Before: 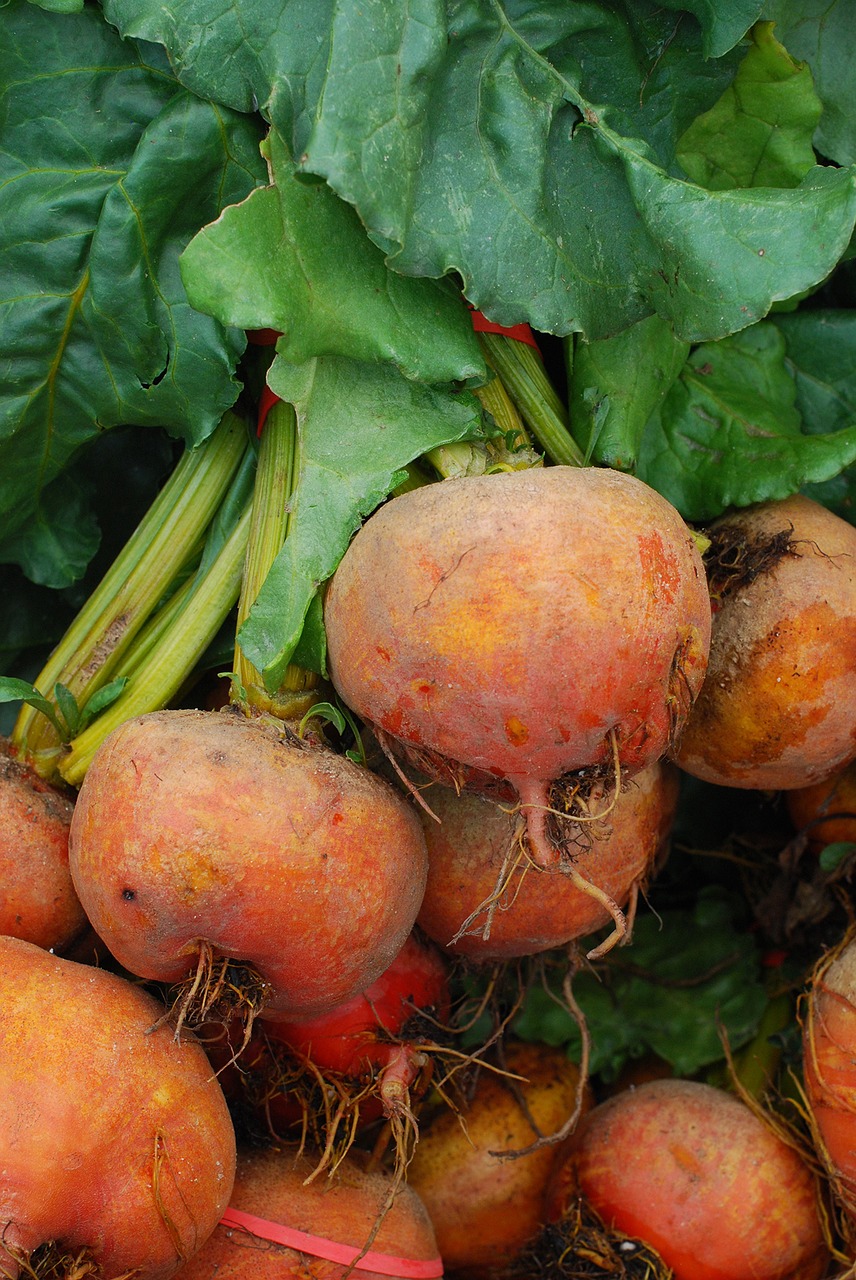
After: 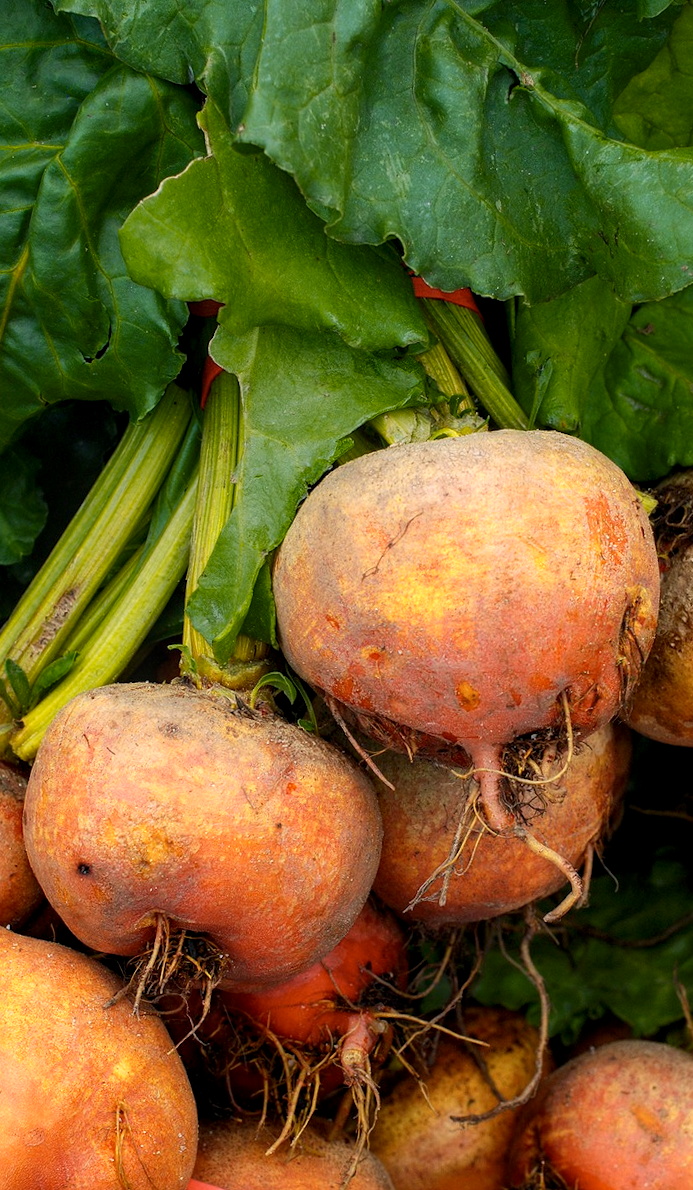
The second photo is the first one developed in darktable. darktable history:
exposure: exposure -0.177 EV, compensate highlight preservation false
local contrast: detail 130%
color zones: curves: ch0 [(0.099, 0.624) (0.257, 0.596) (0.384, 0.376) (0.529, 0.492) (0.697, 0.564) (0.768, 0.532) (0.908, 0.644)]; ch1 [(0.112, 0.564) (0.254, 0.612) (0.432, 0.676) (0.592, 0.456) (0.743, 0.684) (0.888, 0.536)]; ch2 [(0.25, 0.5) (0.469, 0.36) (0.75, 0.5)]
crop and rotate: angle 1.43°, left 4.345%, top 0.889%, right 11.63%, bottom 2.655%
